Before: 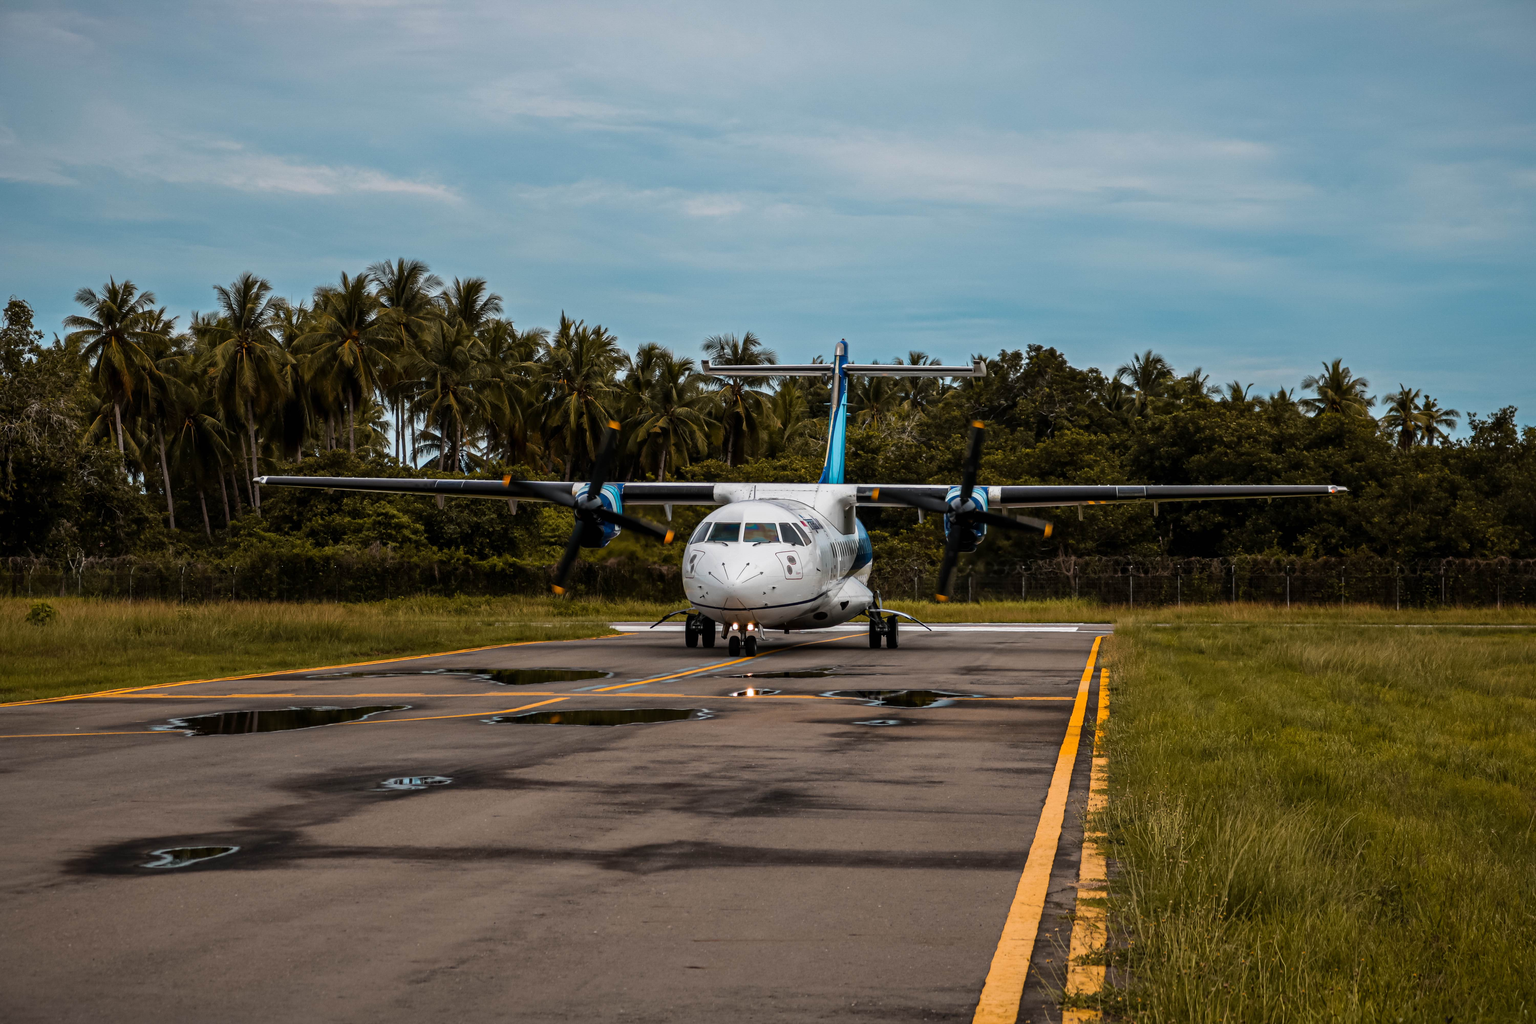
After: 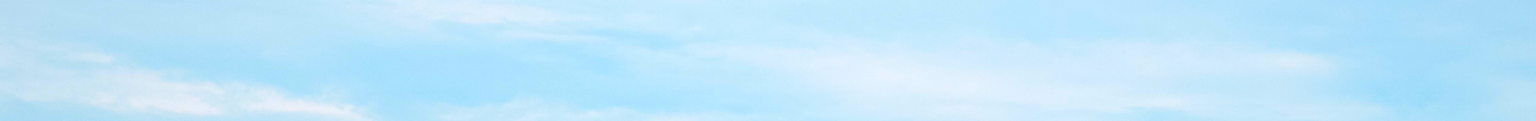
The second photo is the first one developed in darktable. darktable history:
crop and rotate: left 9.644%, top 9.491%, right 6.021%, bottom 80.509%
levels: levels [0.008, 0.318, 0.836]
